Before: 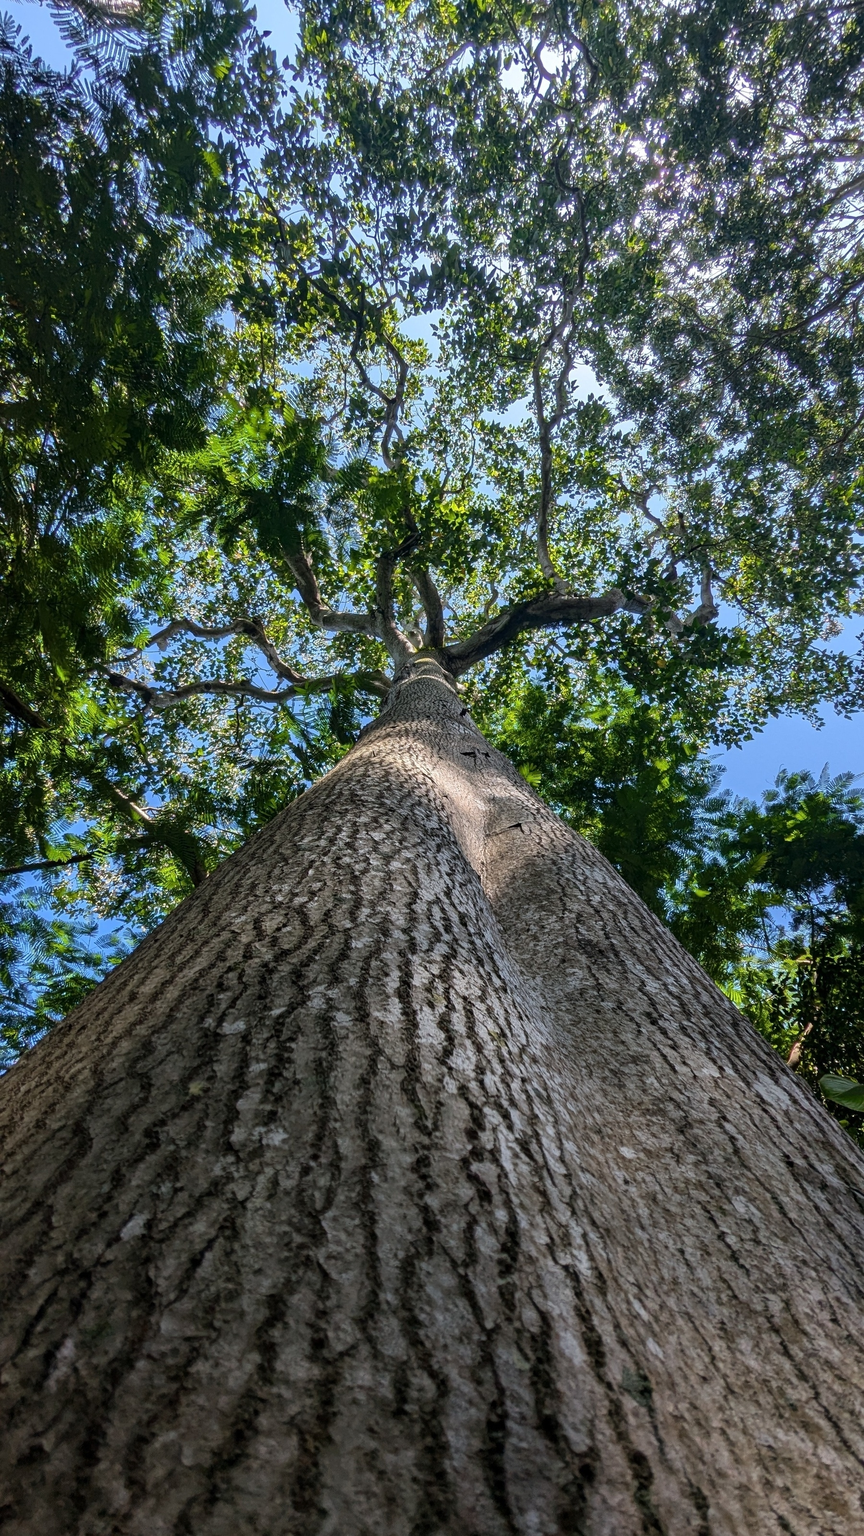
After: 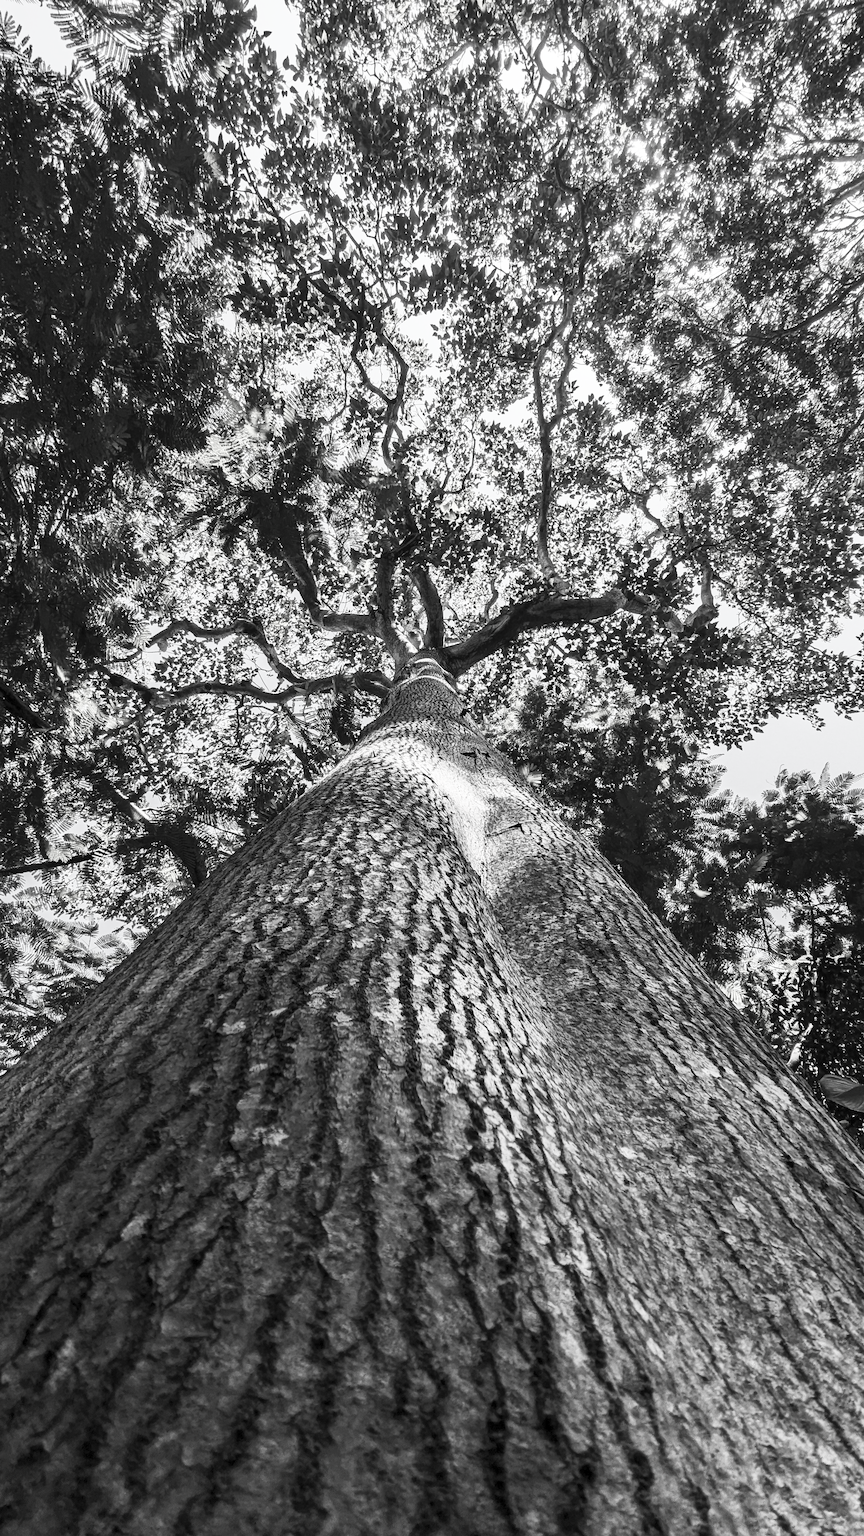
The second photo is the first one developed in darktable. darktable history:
contrast brightness saturation: contrast 0.529, brightness 0.483, saturation -0.982
